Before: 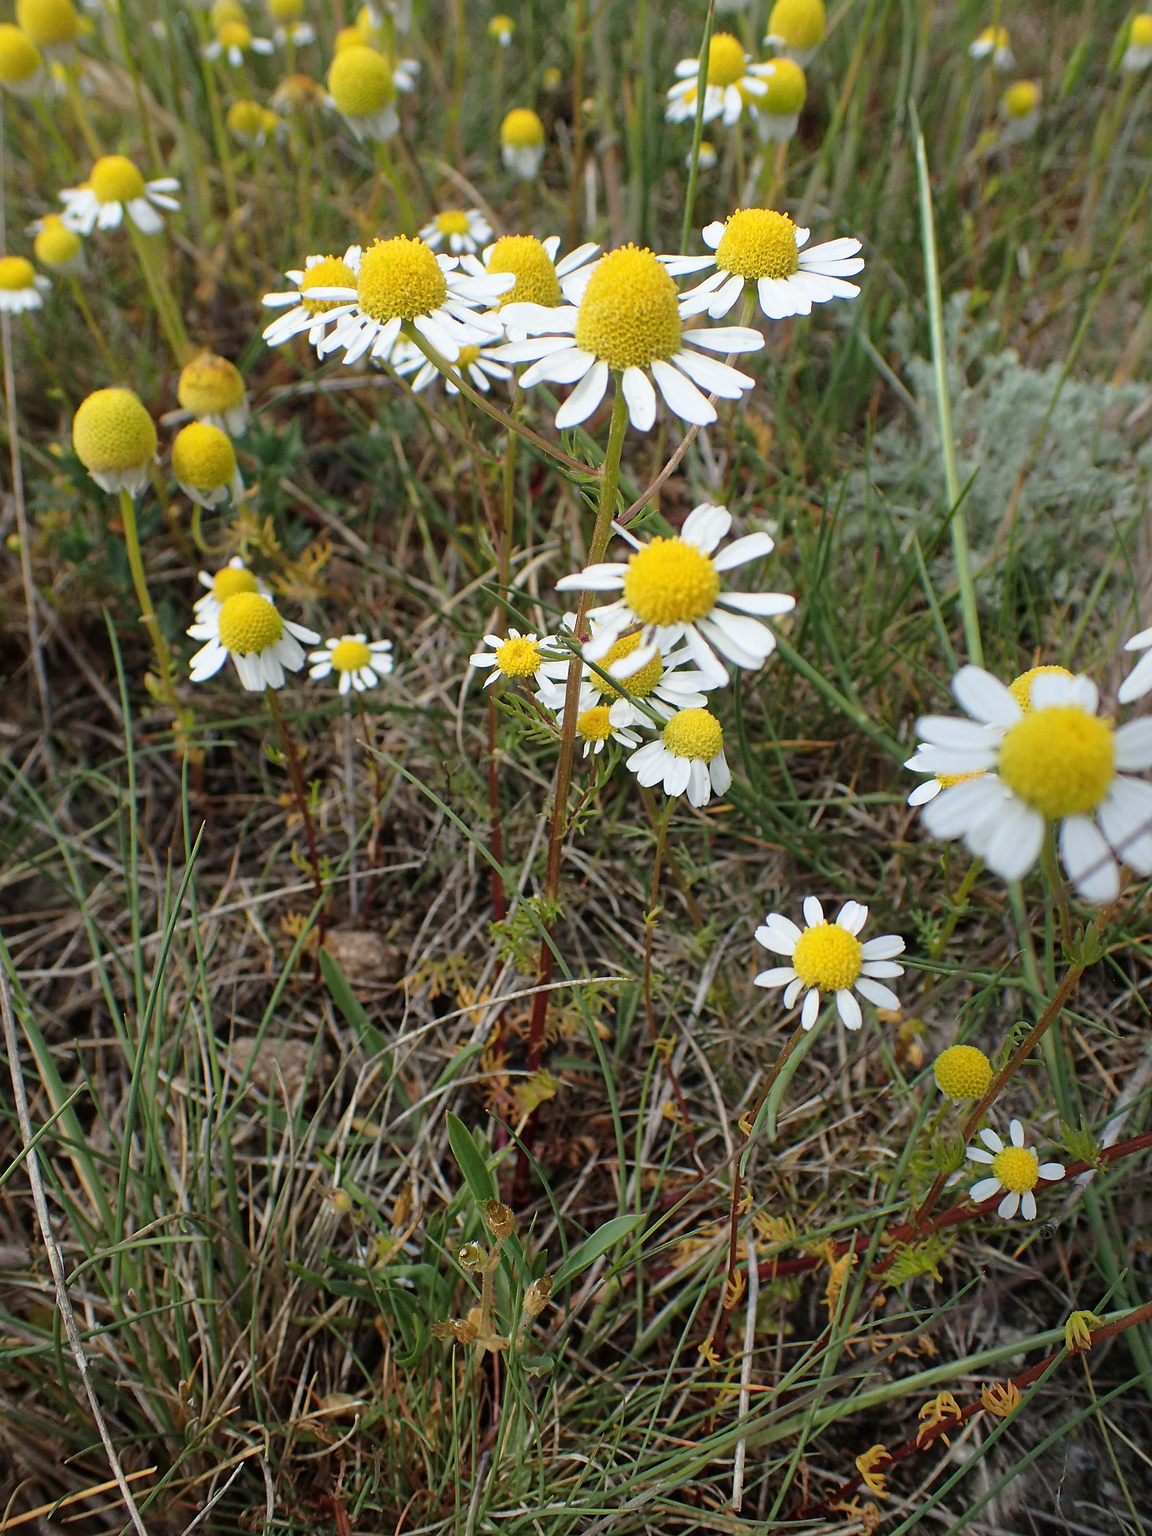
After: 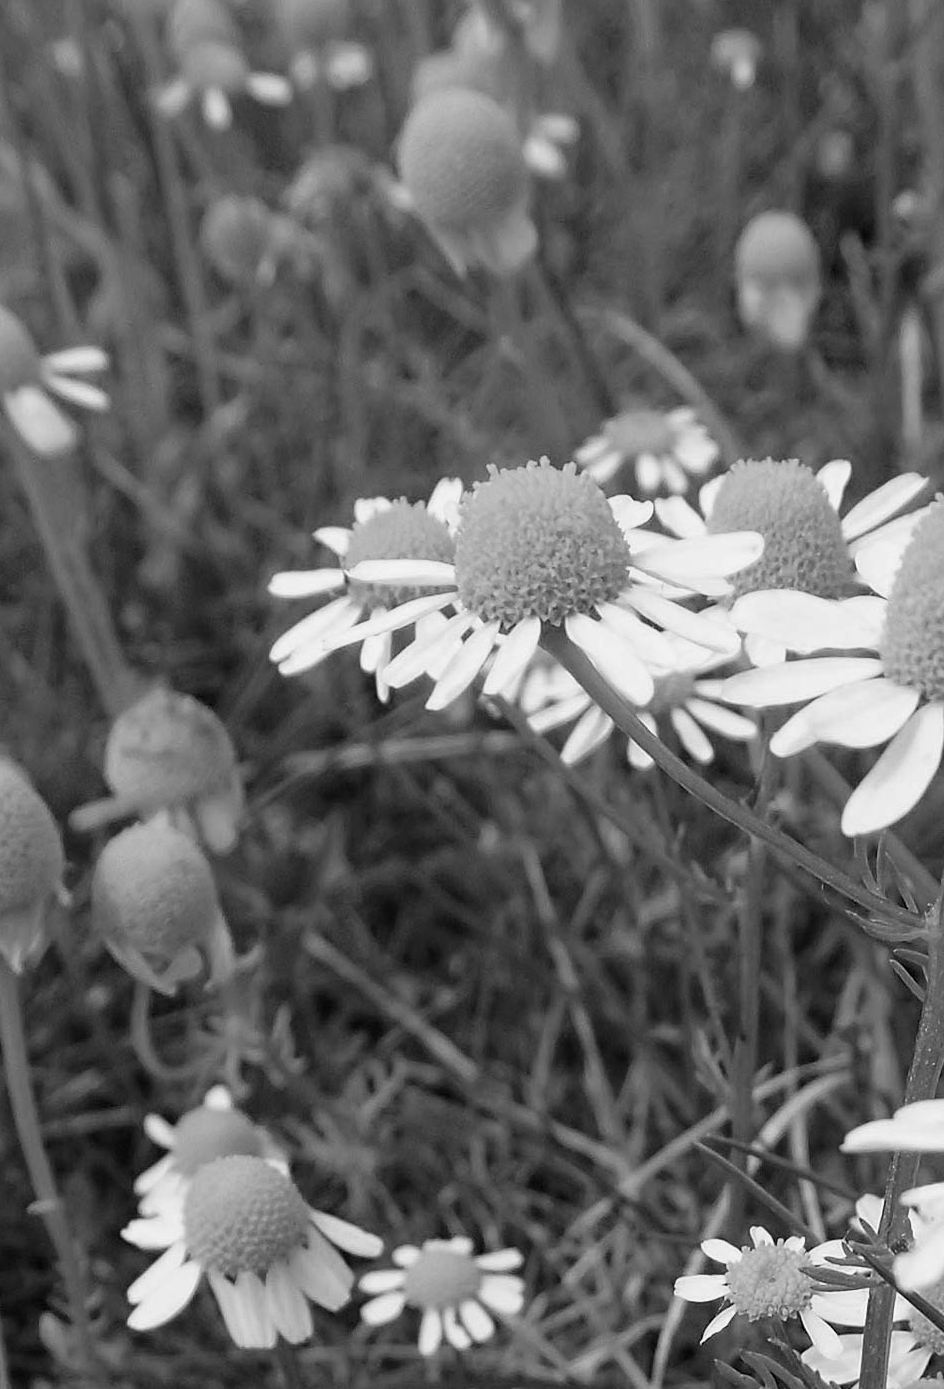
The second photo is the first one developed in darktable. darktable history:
crop and rotate: left 10.817%, top 0.062%, right 47.194%, bottom 53.626%
color calibration: output gray [0.22, 0.42, 0.37, 0], gray › normalize channels true, illuminant same as pipeline (D50), adaptation XYZ, x 0.346, y 0.359, gamut compression 0
